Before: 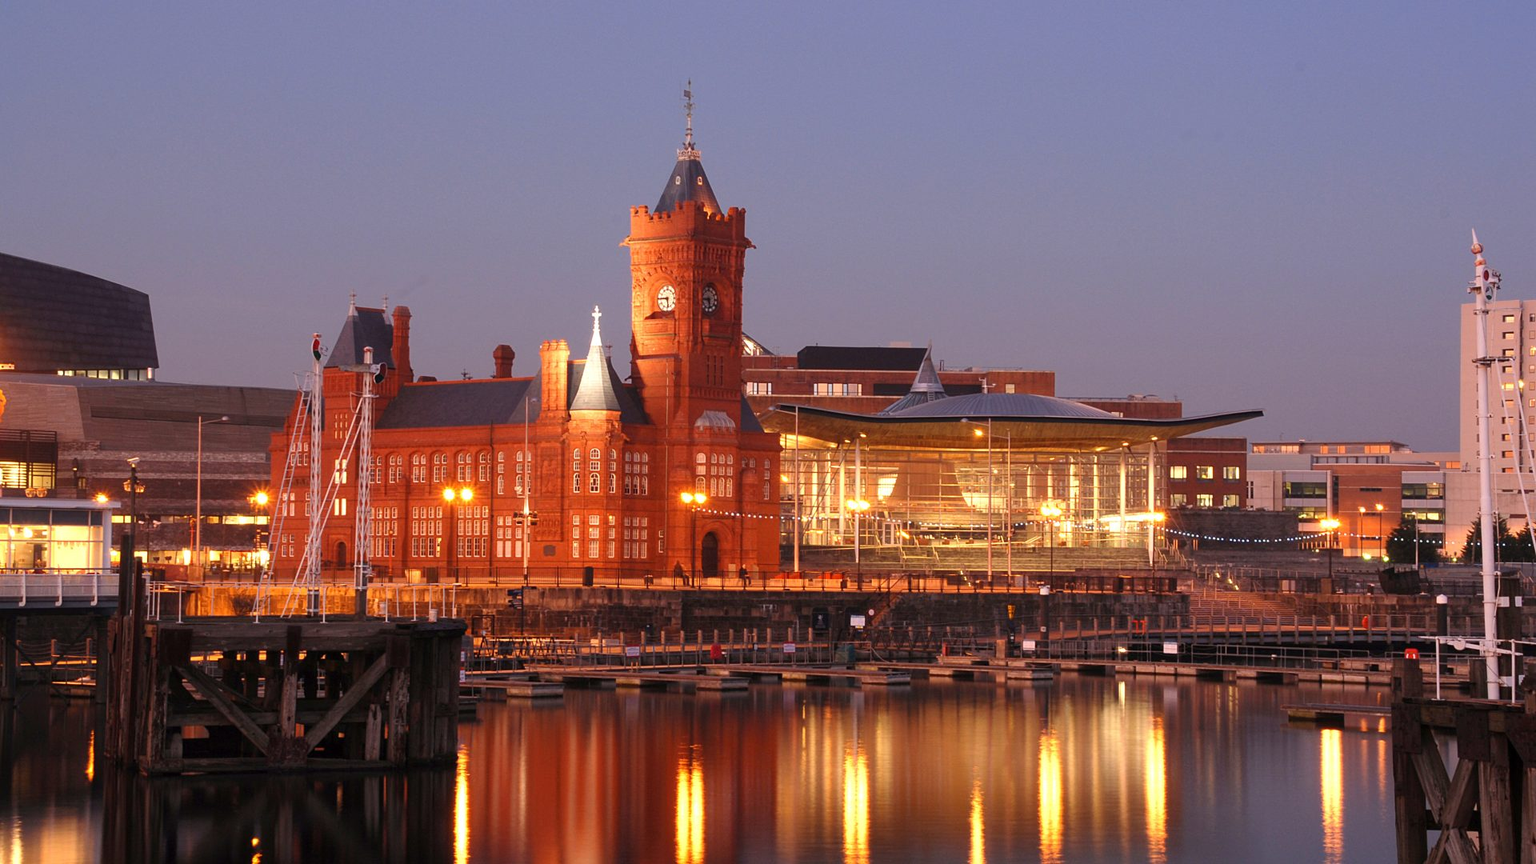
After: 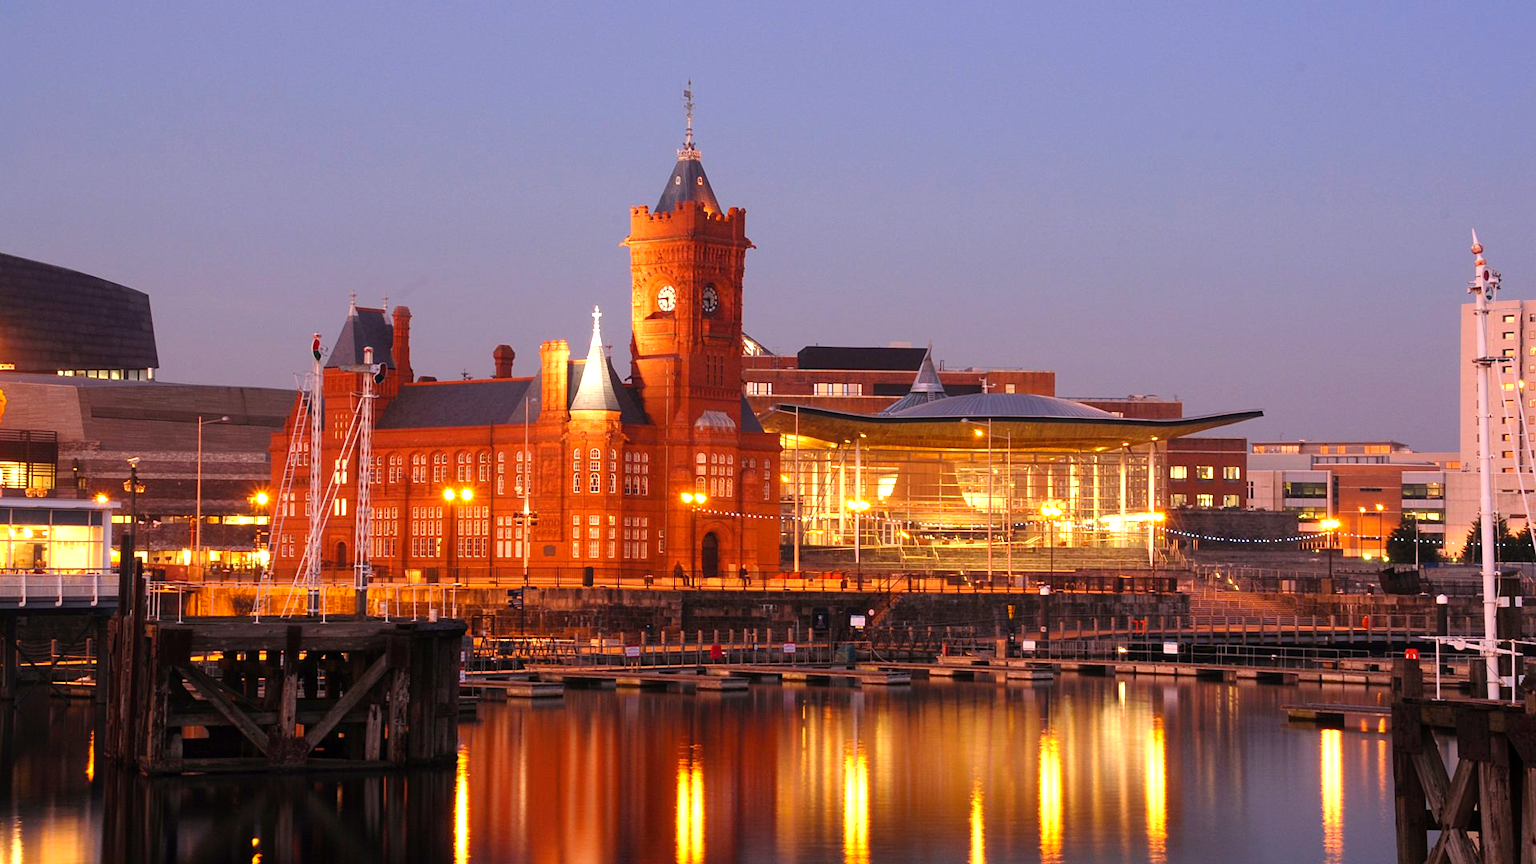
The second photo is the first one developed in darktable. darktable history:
tone equalizer: -8 EV -0.44 EV, -7 EV -0.374 EV, -6 EV -0.366 EV, -5 EV -0.21 EV, -3 EV 0.221 EV, -2 EV 0.333 EV, -1 EV 0.376 EV, +0 EV 0.388 EV
color balance rgb: perceptual saturation grading › global saturation 9.854%, global vibrance 20%
